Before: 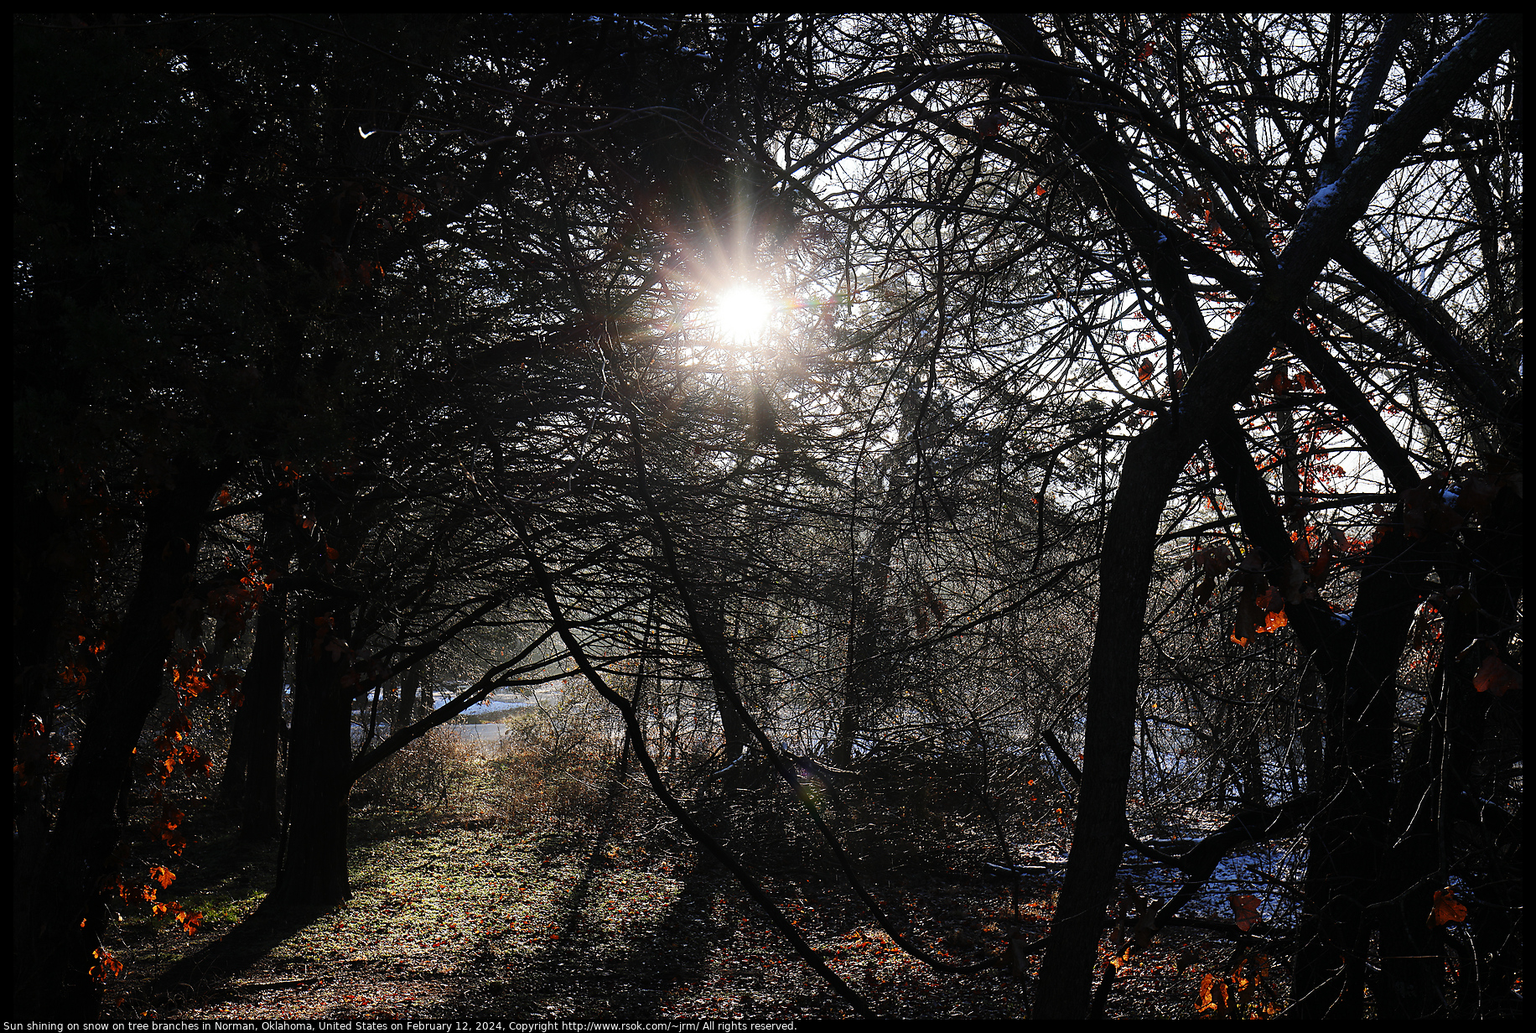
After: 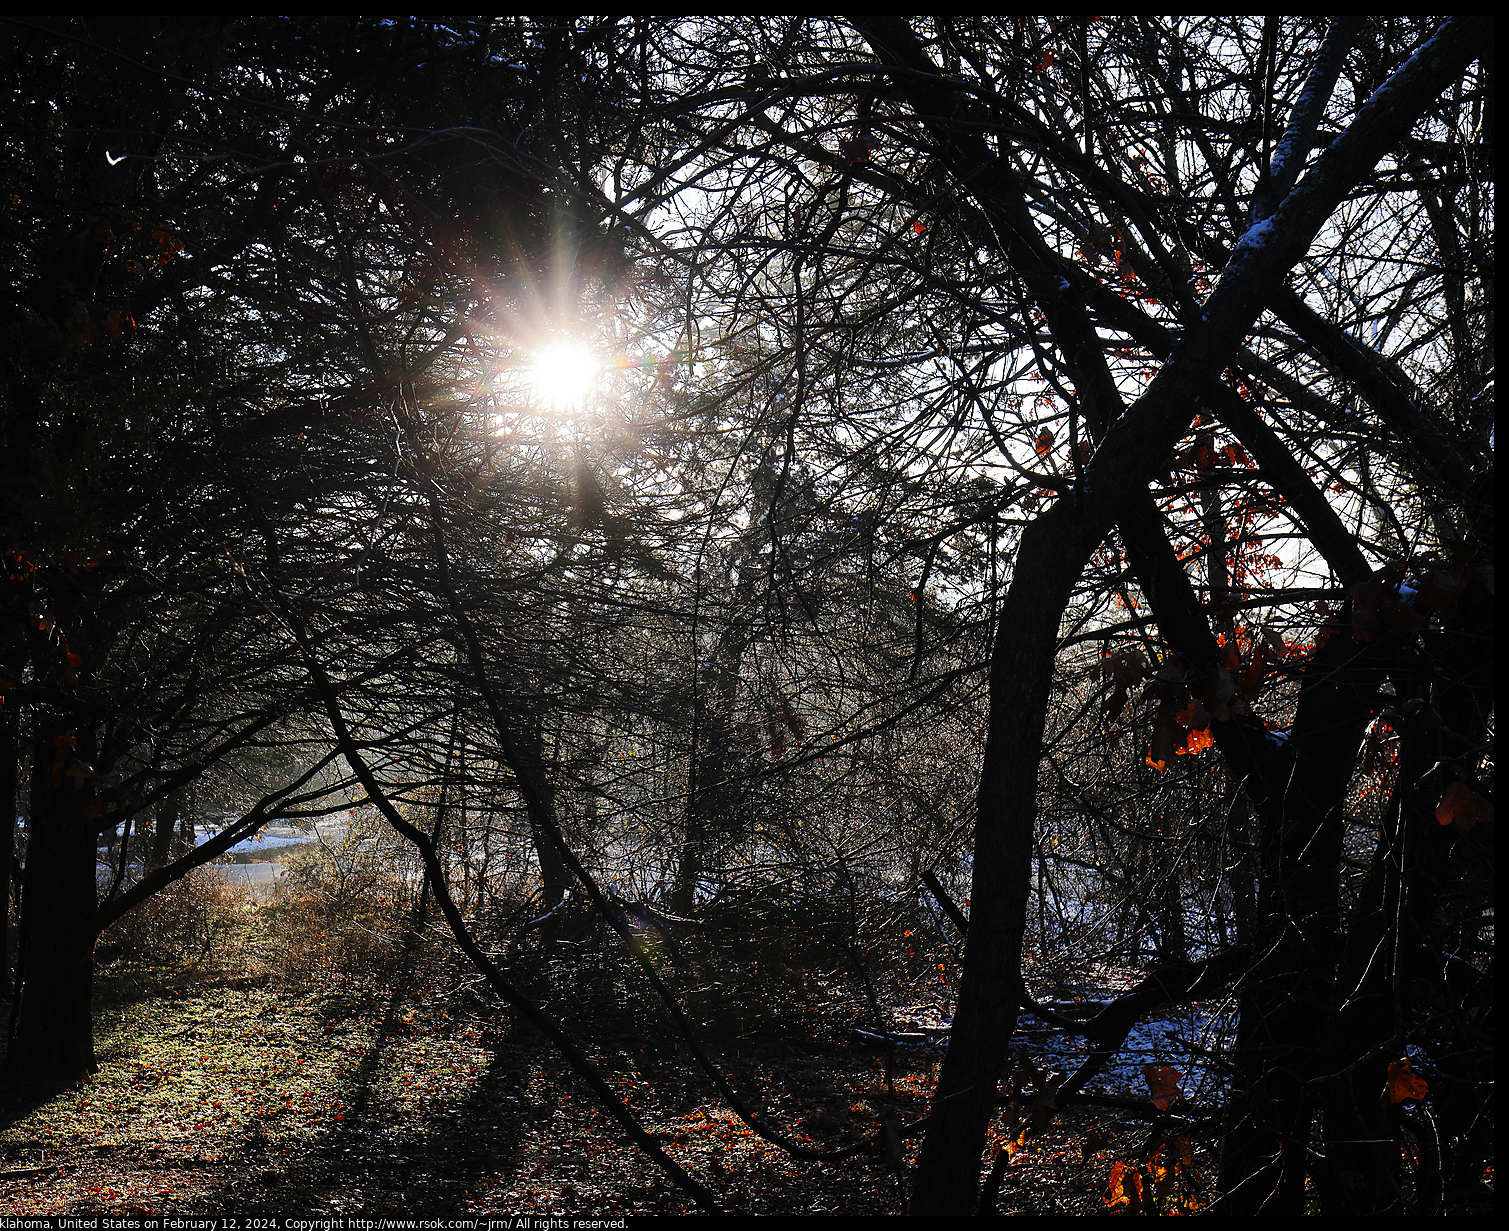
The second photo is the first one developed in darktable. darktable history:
crop: left 17.582%, bottom 0.031%
color balance: output saturation 110%
